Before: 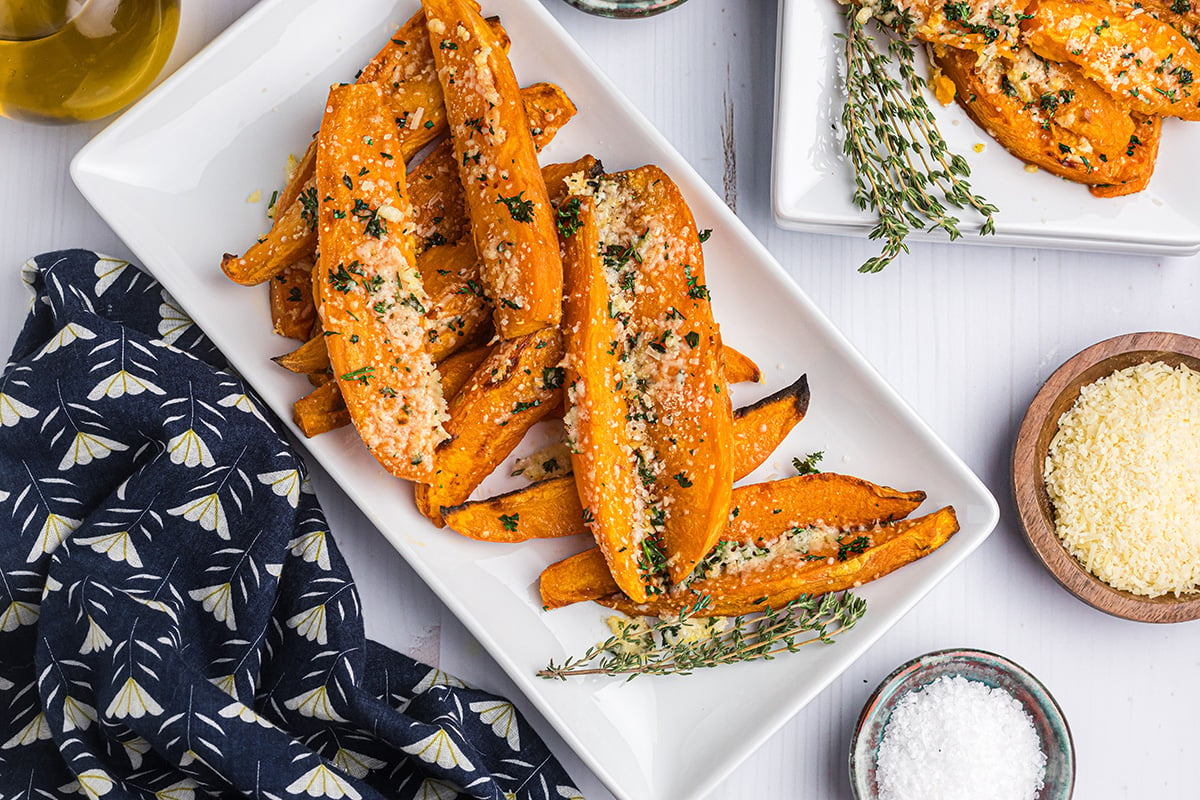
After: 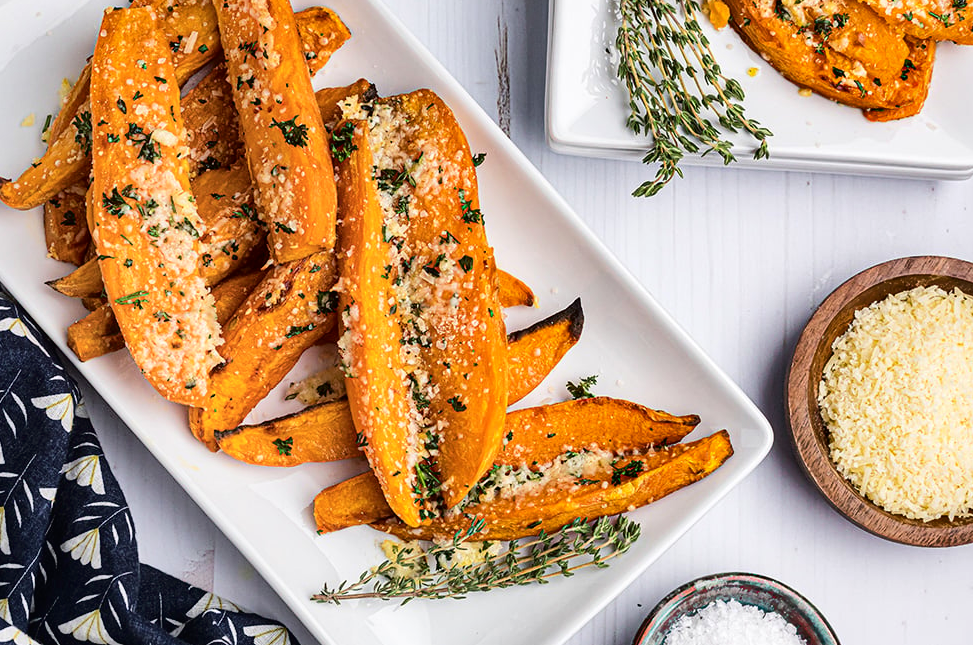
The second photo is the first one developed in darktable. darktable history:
crop: left 18.87%, top 9.539%, right 0%, bottom 9.753%
tone curve: curves: ch0 [(0, 0) (0.003, 0.01) (0.011, 0.01) (0.025, 0.011) (0.044, 0.019) (0.069, 0.032) (0.1, 0.054) (0.136, 0.088) (0.177, 0.138) (0.224, 0.214) (0.277, 0.297) (0.335, 0.391) (0.399, 0.469) (0.468, 0.551) (0.543, 0.622) (0.623, 0.699) (0.709, 0.775) (0.801, 0.85) (0.898, 0.929) (1, 1)], color space Lab, independent channels, preserve colors none
levels: mode automatic, levels [0, 0.499, 1]
shadows and highlights: soften with gaussian
